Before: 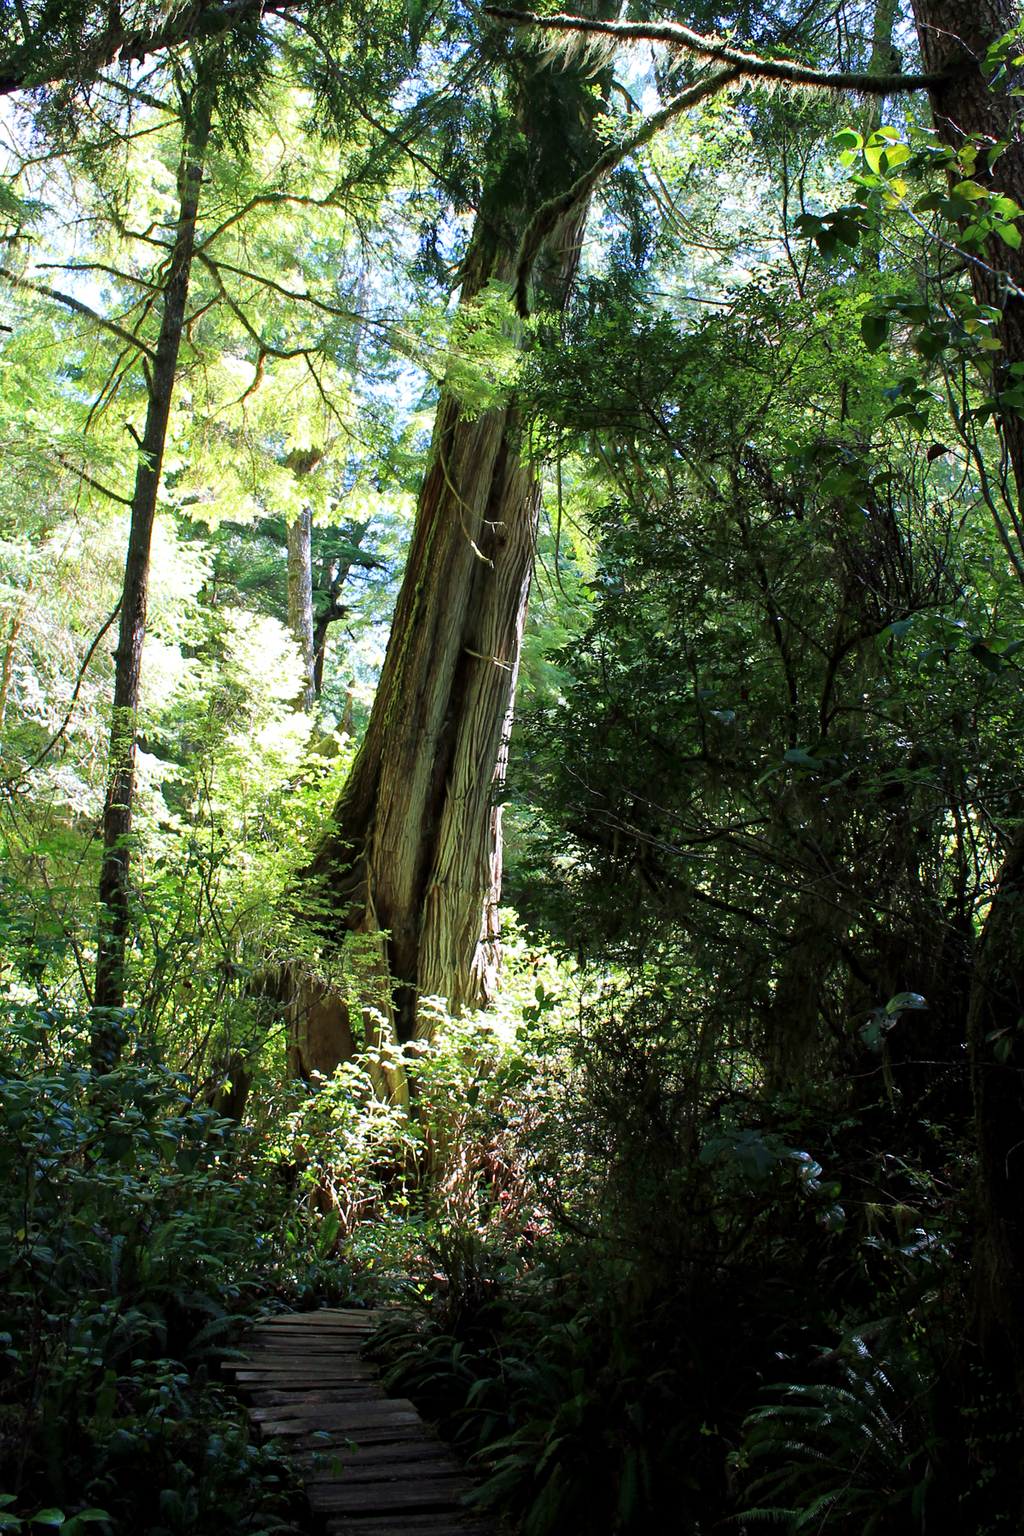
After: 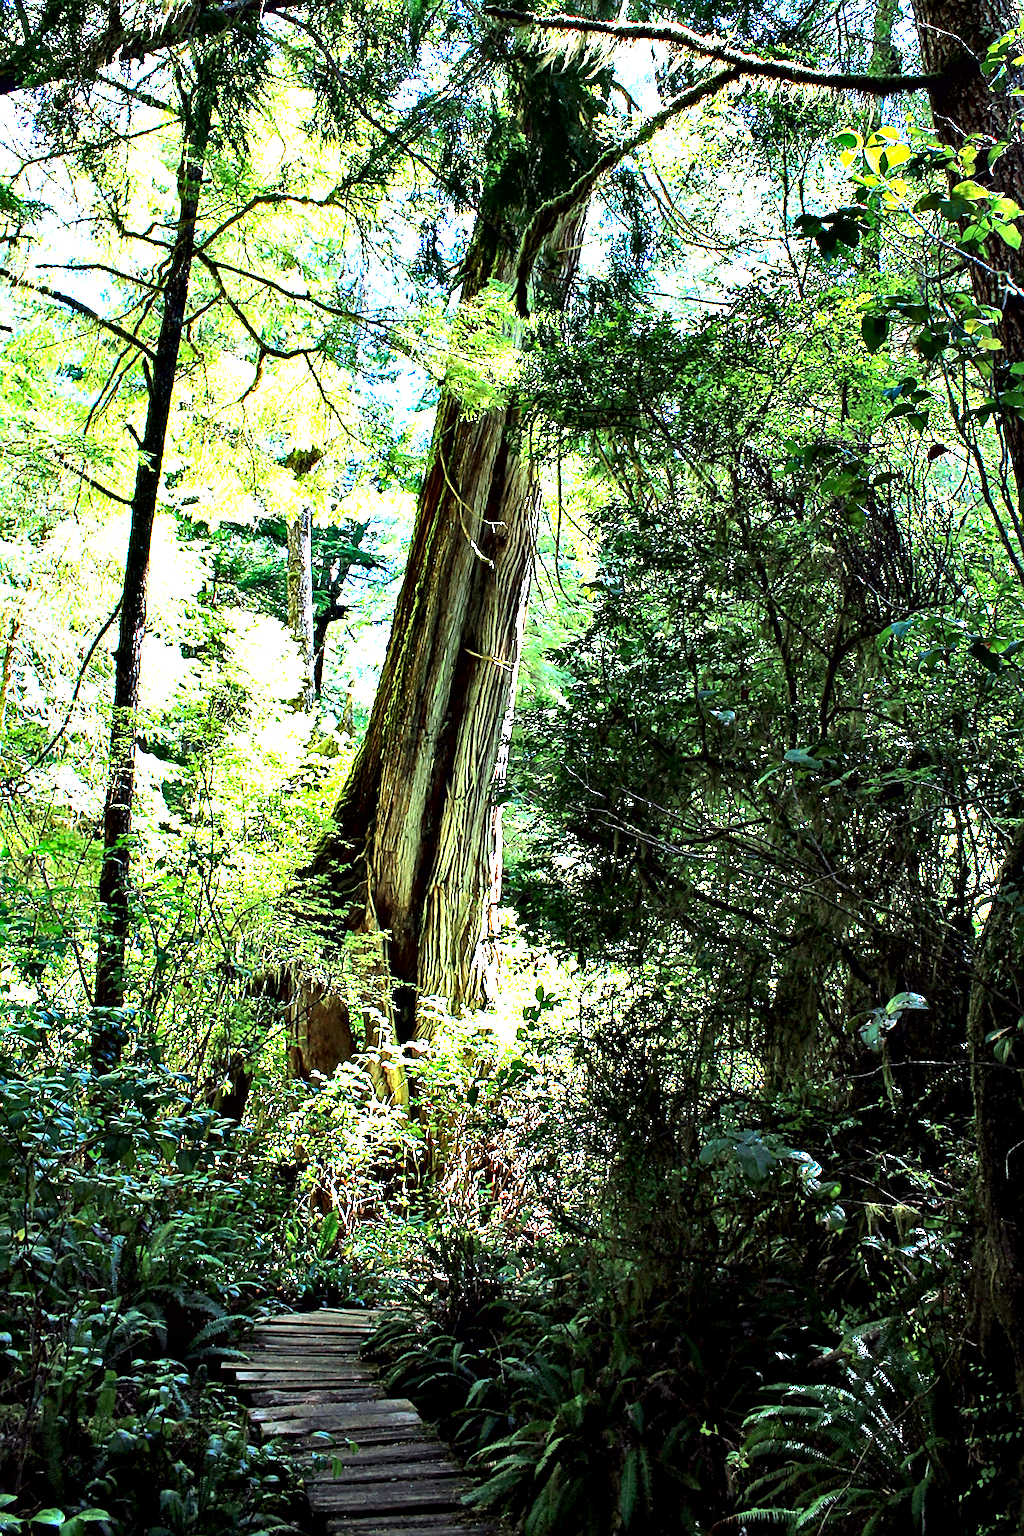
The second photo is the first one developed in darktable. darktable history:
contrast brightness saturation: contrast 0.095, brightness 0.021, saturation 0.019
shadows and highlights: shadows 36.85, highlights -27.67, soften with gaussian
exposure: black level correction 0, exposure 1.439 EV, compensate highlight preservation false
contrast equalizer: octaves 7, y [[0.6 ×6], [0.55 ×6], [0 ×6], [0 ×6], [0 ×6]]
color correction: highlights a* -6.38, highlights b* 0.52
sharpen: on, module defaults
